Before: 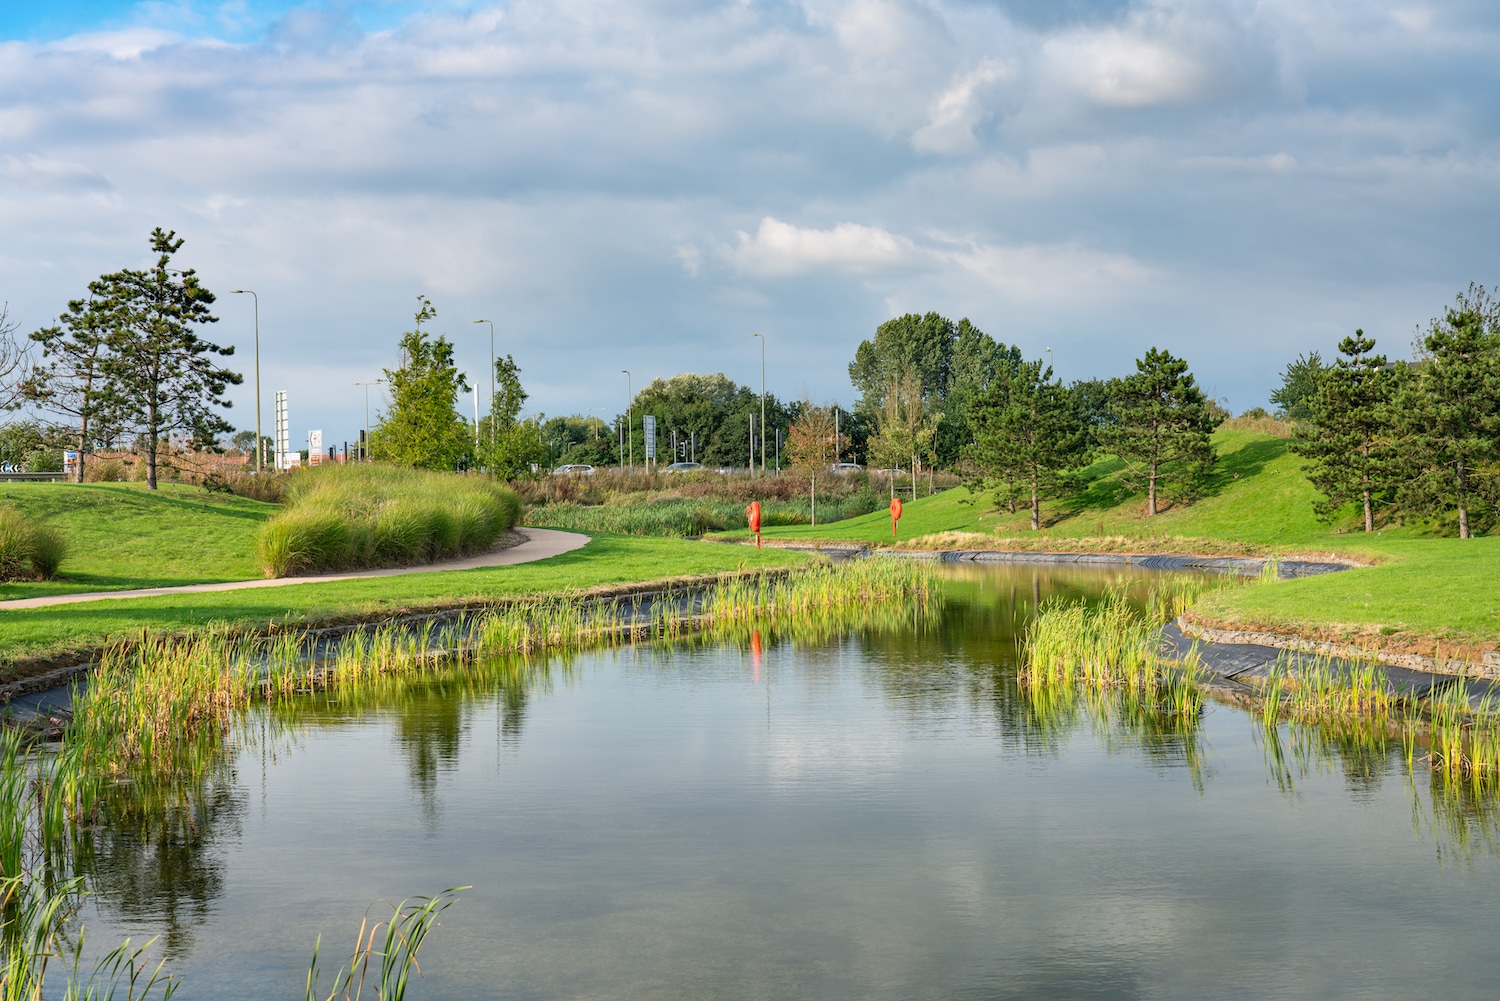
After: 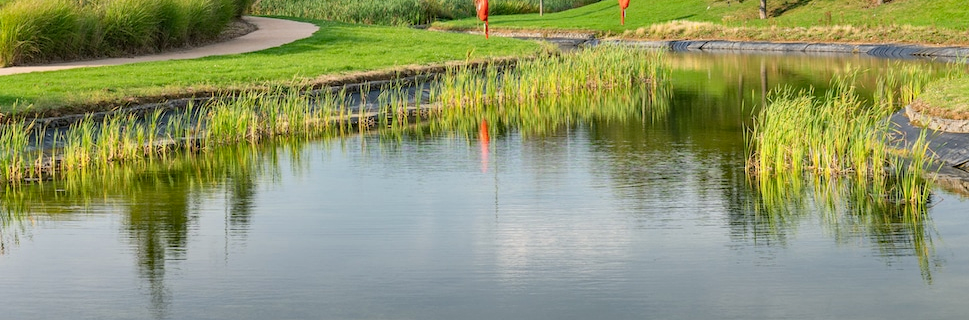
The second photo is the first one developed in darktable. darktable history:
haze removal: compatibility mode true, adaptive false
crop: left 18.181%, top 51.122%, right 17.18%, bottom 16.828%
